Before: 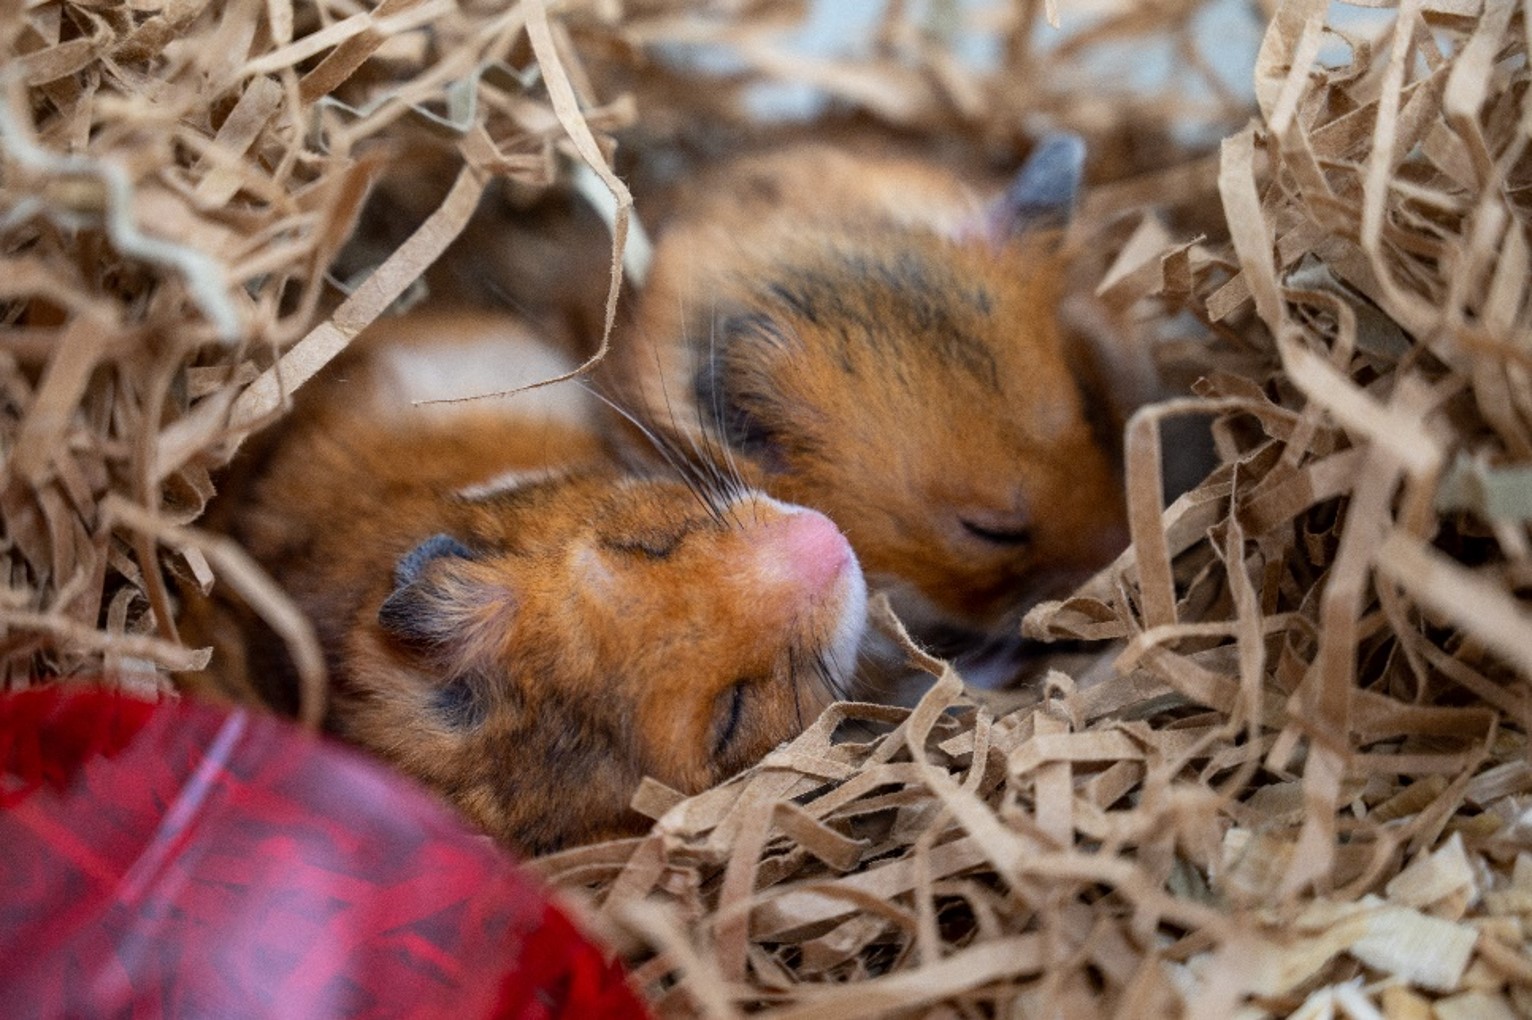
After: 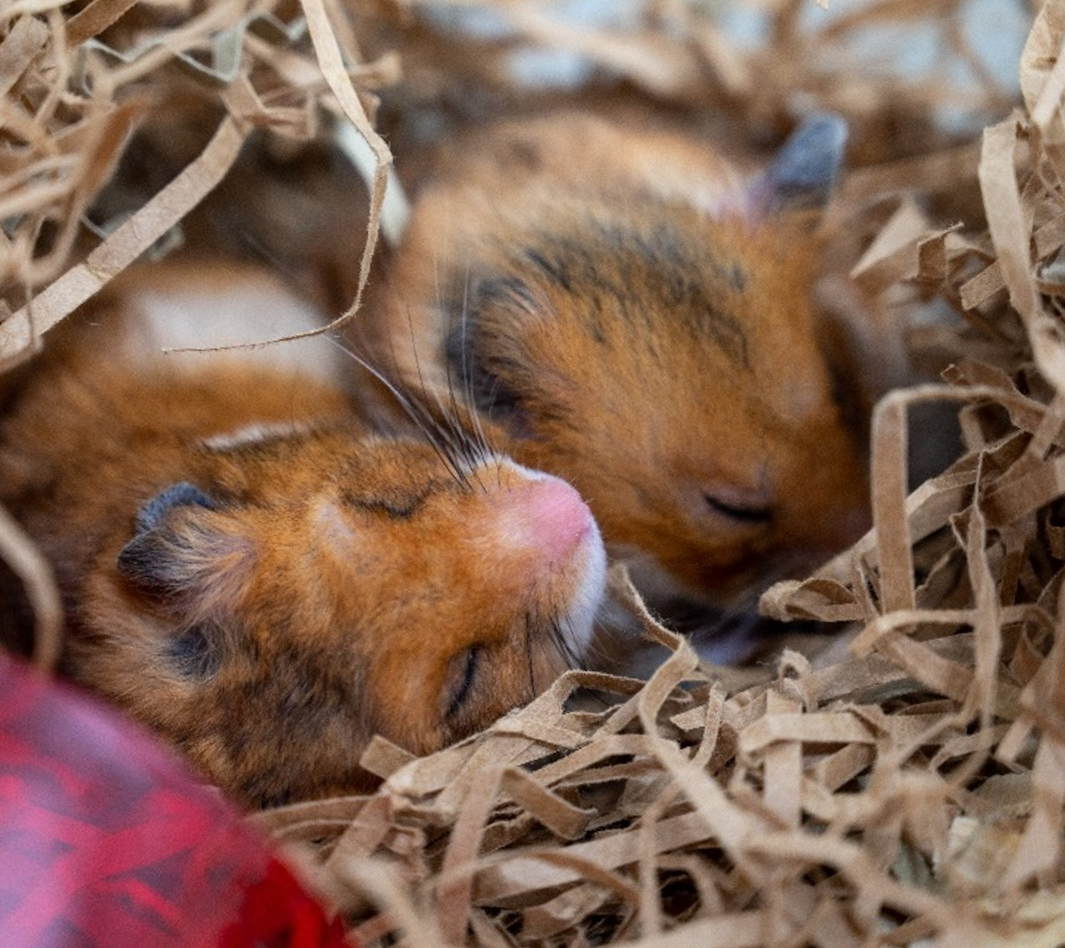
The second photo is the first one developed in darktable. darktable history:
crop and rotate: angle -2.93°, left 14.269%, top 0.018%, right 10.955%, bottom 0.018%
